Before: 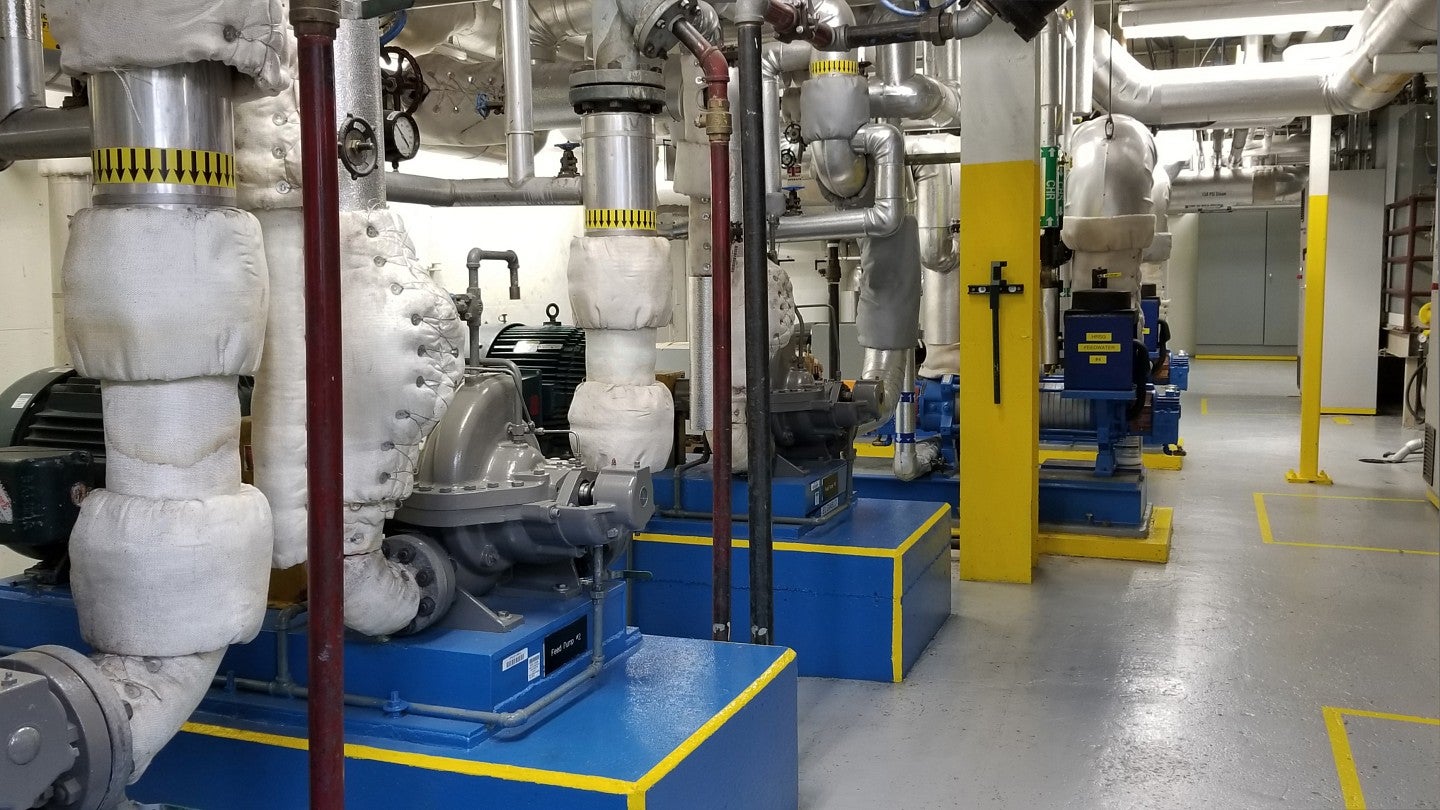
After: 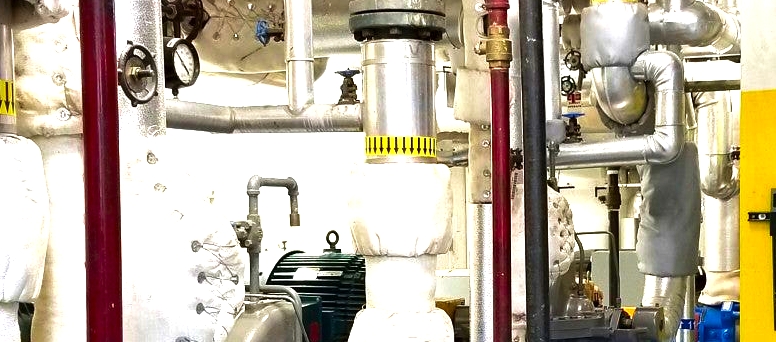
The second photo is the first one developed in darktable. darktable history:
crop: left 15.306%, top 9.065%, right 30.789%, bottom 48.638%
local contrast: mode bilateral grid, contrast 15, coarseness 36, detail 105%, midtone range 0.2
shadows and highlights: shadows 25, highlights -25
contrast brightness saturation: contrast 0.16, saturation 0.32
velvia: on, module defaults
levels: levels [0, 0.352, 0.703]
color contrast: green-magenta contrast 1.1, blue-yellow contrast 1.1, unbound 0
